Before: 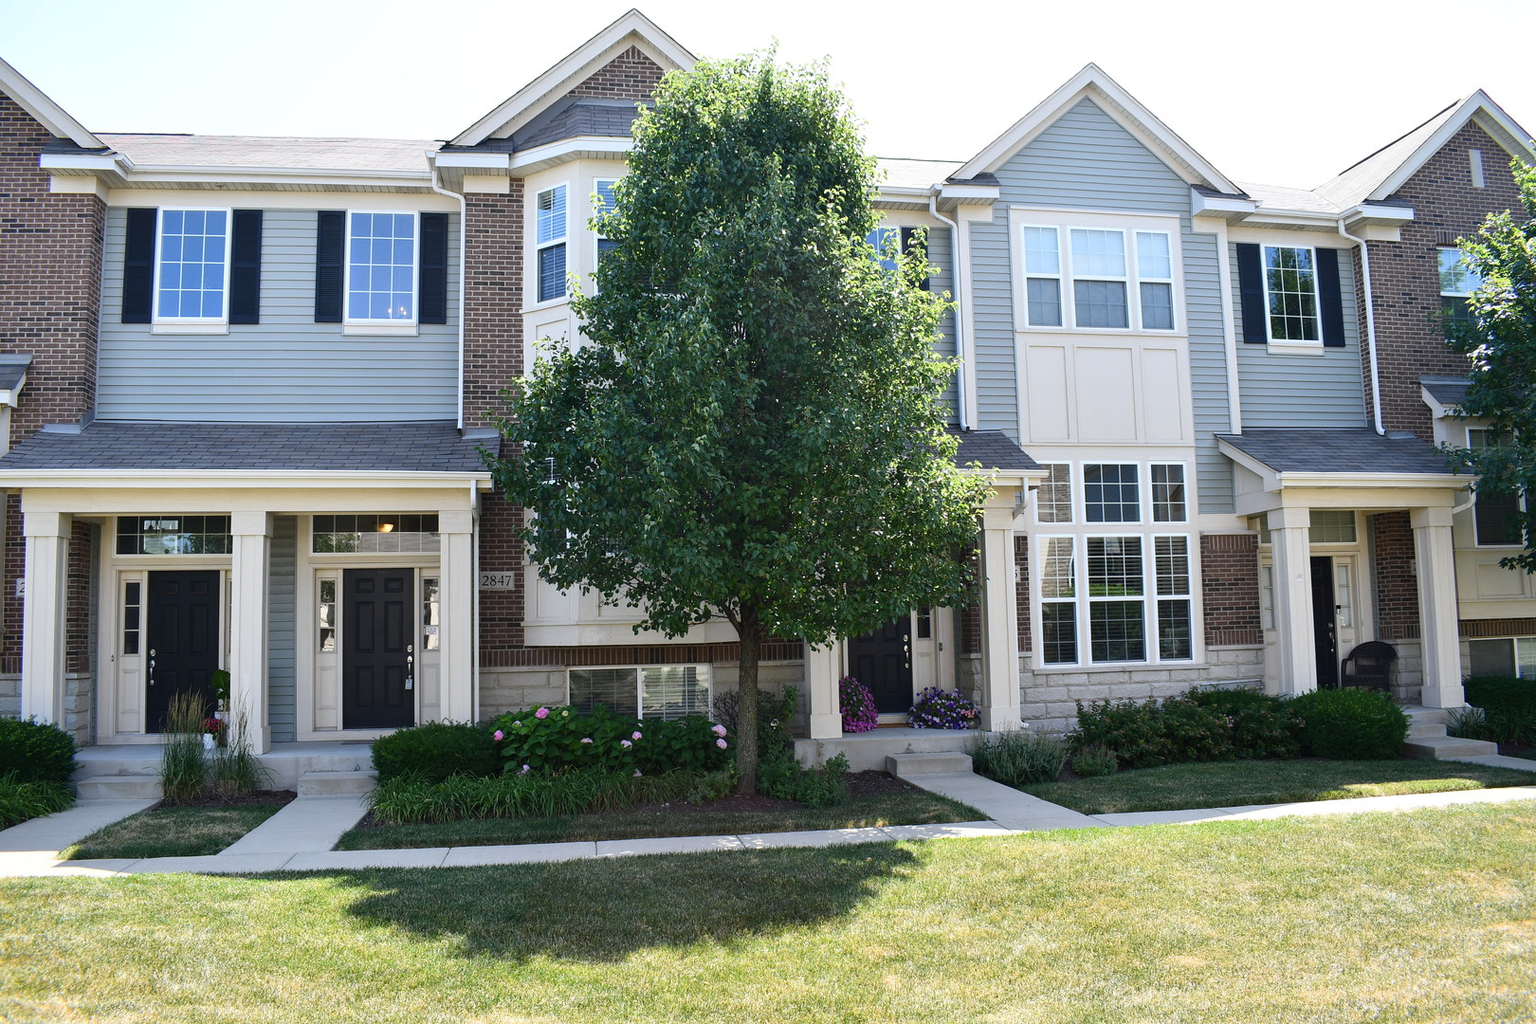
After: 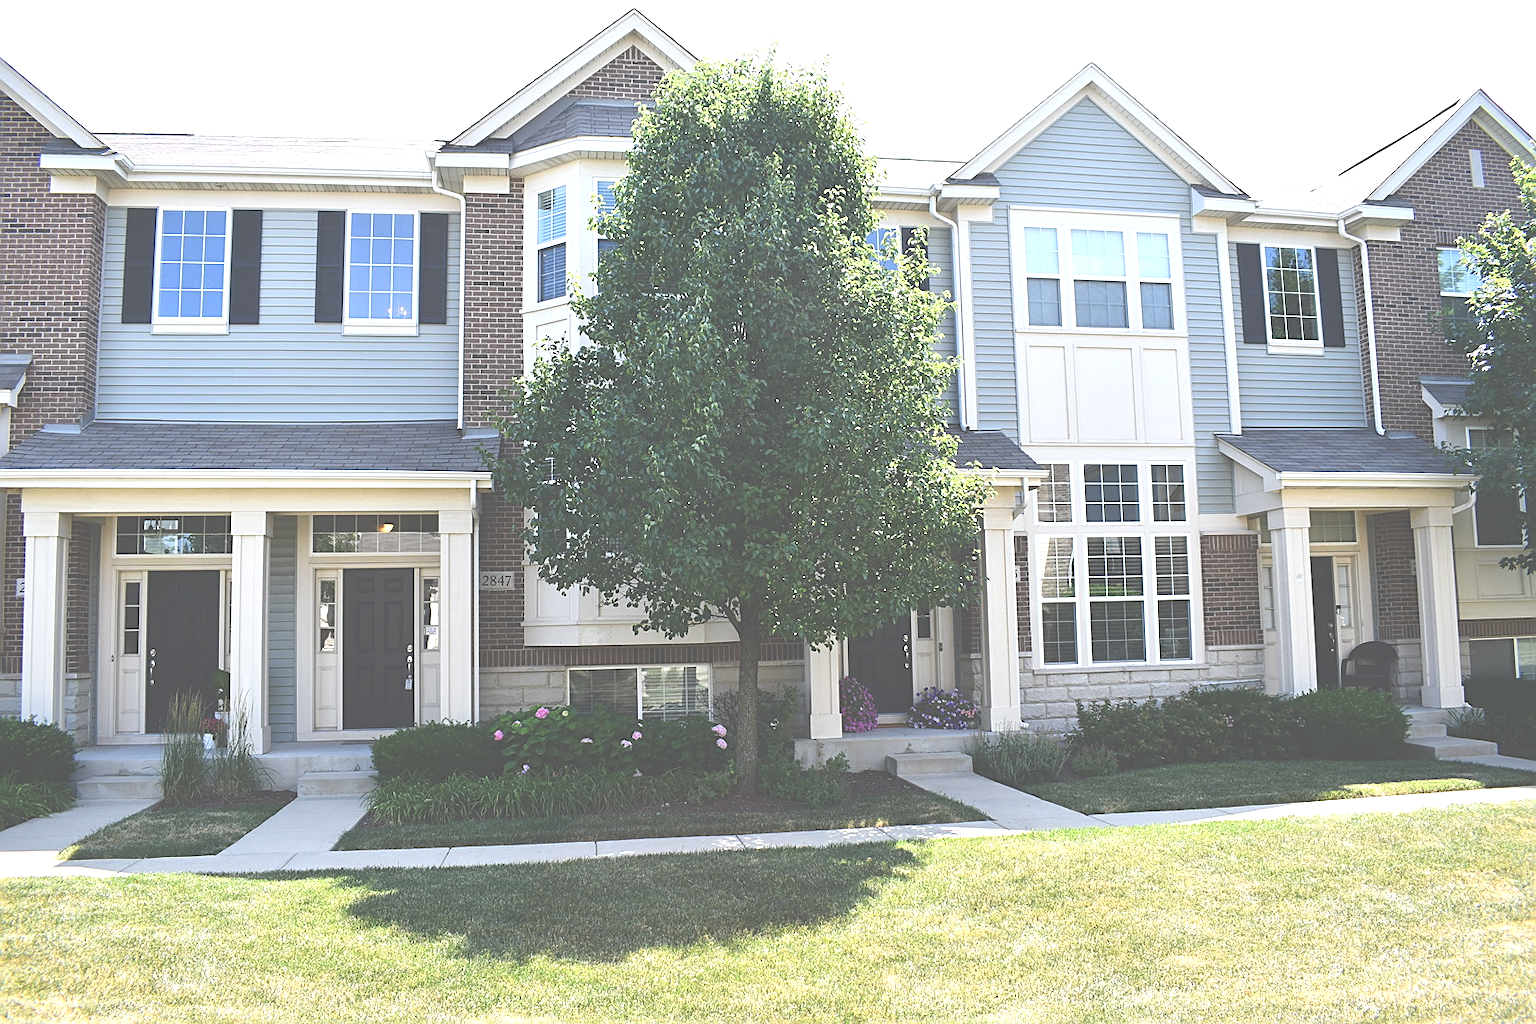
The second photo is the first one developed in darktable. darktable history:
sharpen: on, module defaults
exposure: black level correction -0.071, exposure 0.5 EV, compensate highlight preservation false
